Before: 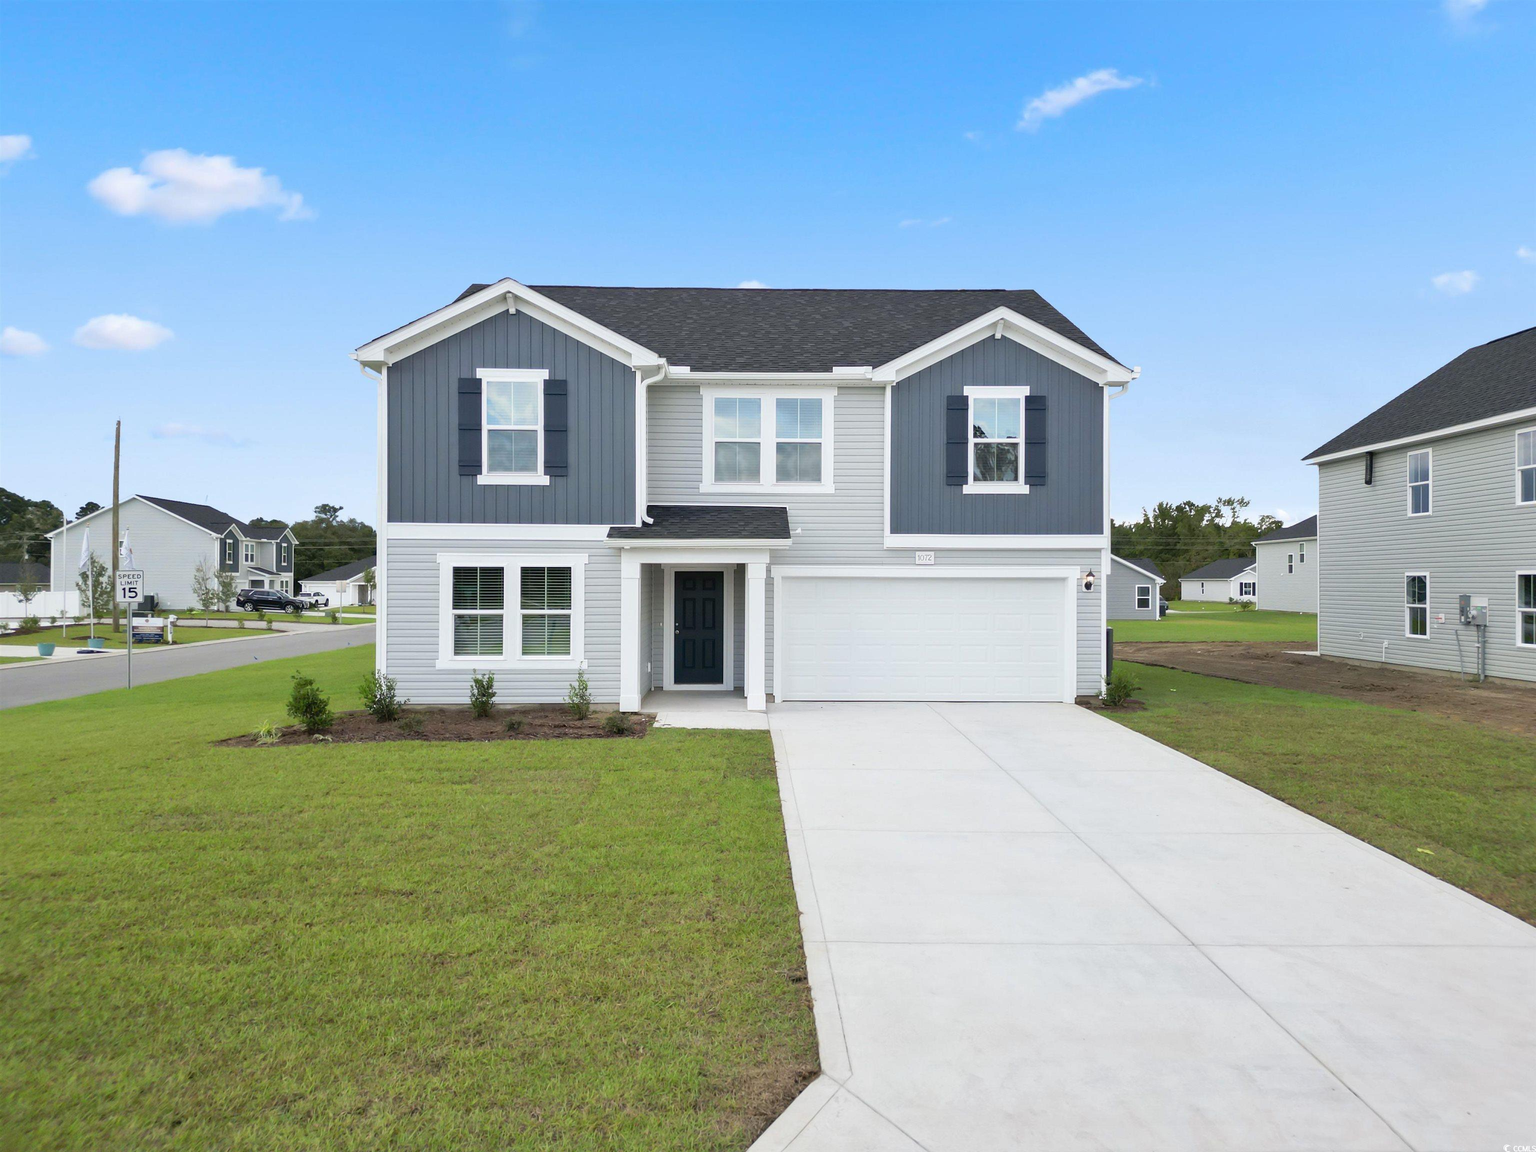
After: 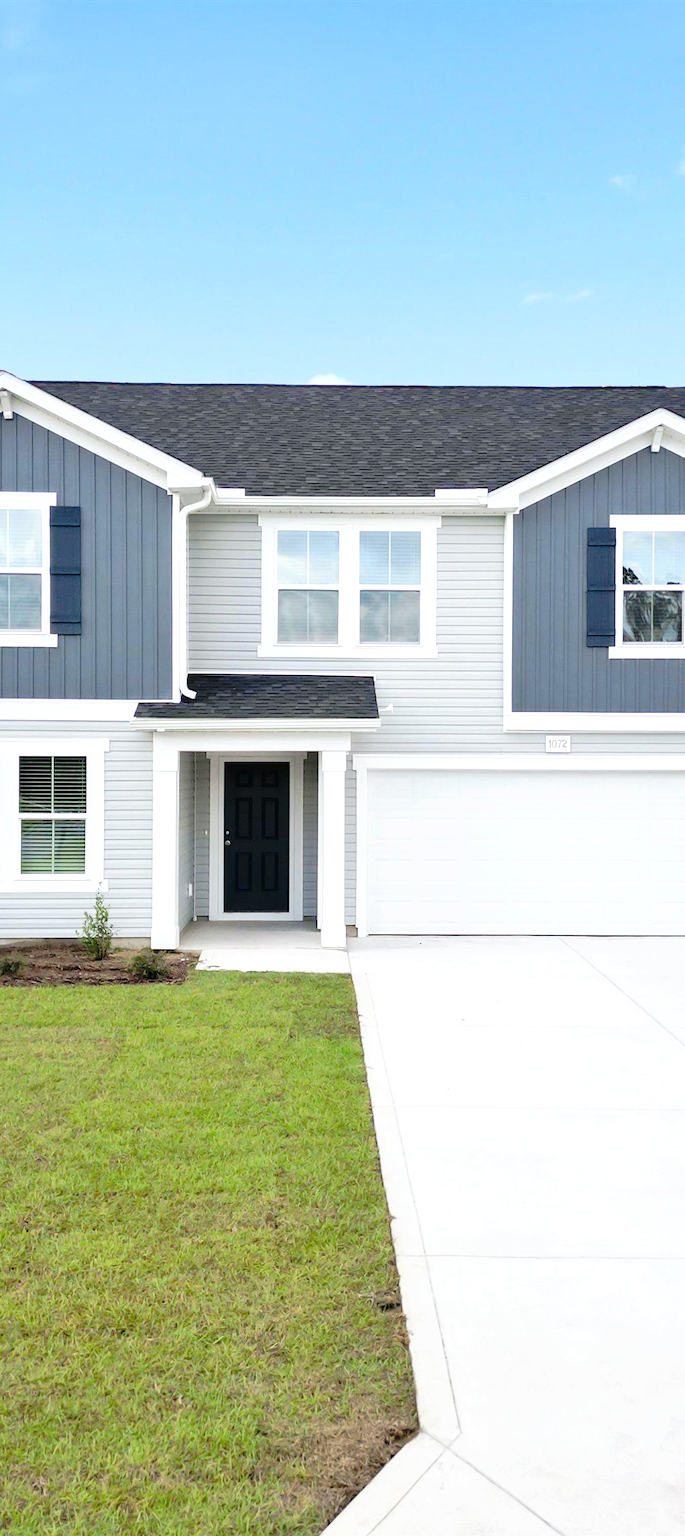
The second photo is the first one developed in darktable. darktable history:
tone equalizer: -8 EV -0.422 EV, -7 EV -0.415 EV, -6 EV -0.326 EV, -5 EV -0.221 EV, -3 EV 0.221 EV, -2 EV 0.359 EV, -1 EV 0.392 EV, +0 EV 0.419 EV, mask exposure compensation -0.485 EV
tone curve: curves: ch0 [(0, 0) (0.081, 0.044) (0.185, 0.13) (0.283, 0.238) (0.416, 0.449) (0.495, 0.524) (0.686, 0.743) (0.826, 0.865) (0.978, 0.988)]; ch1 [(0, 0) (0.147, 0.166) (0.321, 0.362) (0.371, 0.402) (0.423, 0.442) (0.479, 0.472) (0.505, 0.497) (0.521, 0.506) (0.551, 0.537) (0.586, 0.574) (0.625, 0.618) (0.68, 0.681) (1, 1)]; ch2 [(0, 0) (0.346, 0.362) (0.404, 0.427) (0.502, 0.495) (0.531, 0.513) (0.547, 0.533) (0.582, 0.596) (0.629, 0.631) (0.717, 0.678) (1, 1)], preserve colors none
crop: left 32.996%, right 33.531%
